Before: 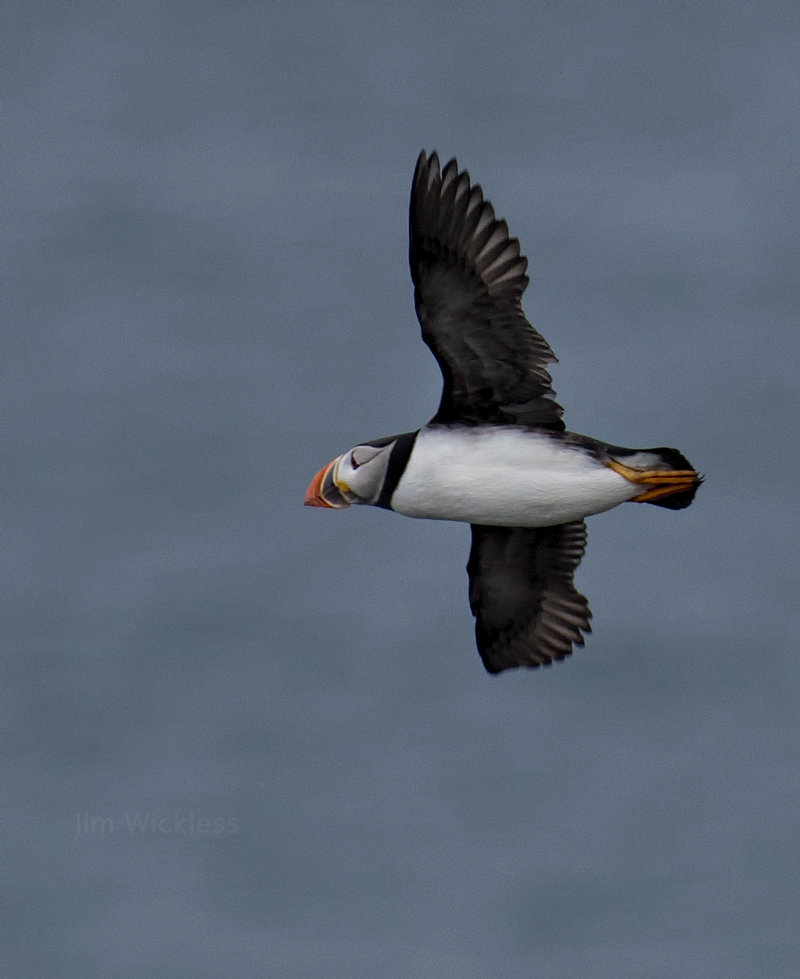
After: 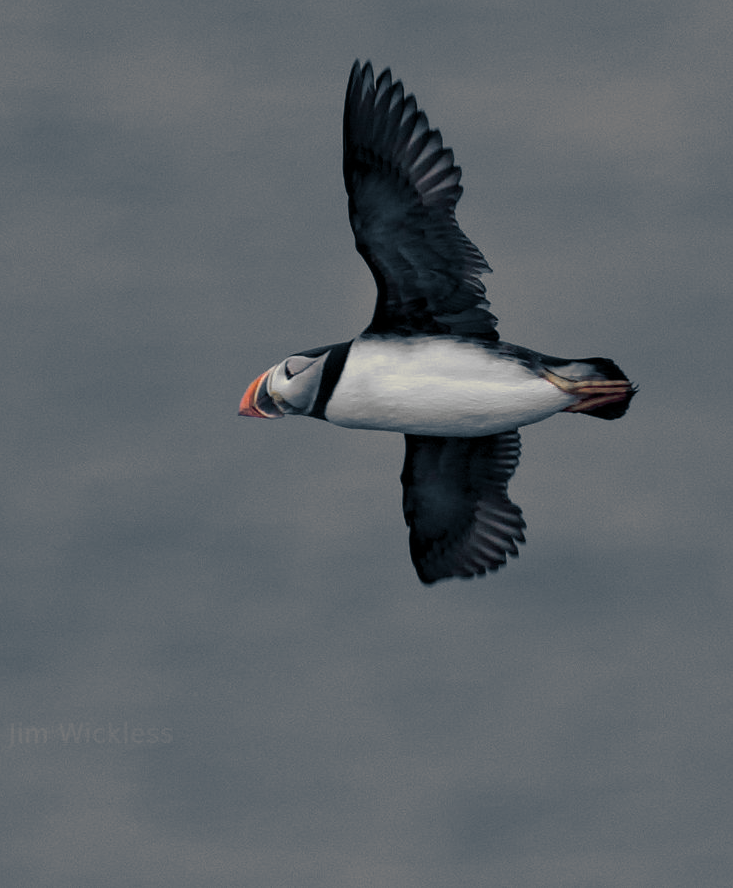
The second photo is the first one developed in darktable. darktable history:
crop and rotate: left 8.262%, top 9.226%
color zones: curves: ch0 [(0, 0.65) (0.096, 0.644) (0.221, 0.539) (0.429, 0.5) (0.571, 0.5) (0.714, 0.5) (0.857, 0.5) (1, 0.65)]; ch1 [(0, 0.5) (0.143, 0.5) (0.257, -0.002) (0.429, 0.04) (0.571, -0.001) (0.714, -0.015) (0.857, 0.024) (1, 0.5)]
split-toning: shadows › hue 216°, shadows › saturation 1, highlights › hue 57.6°, balance -33.4
